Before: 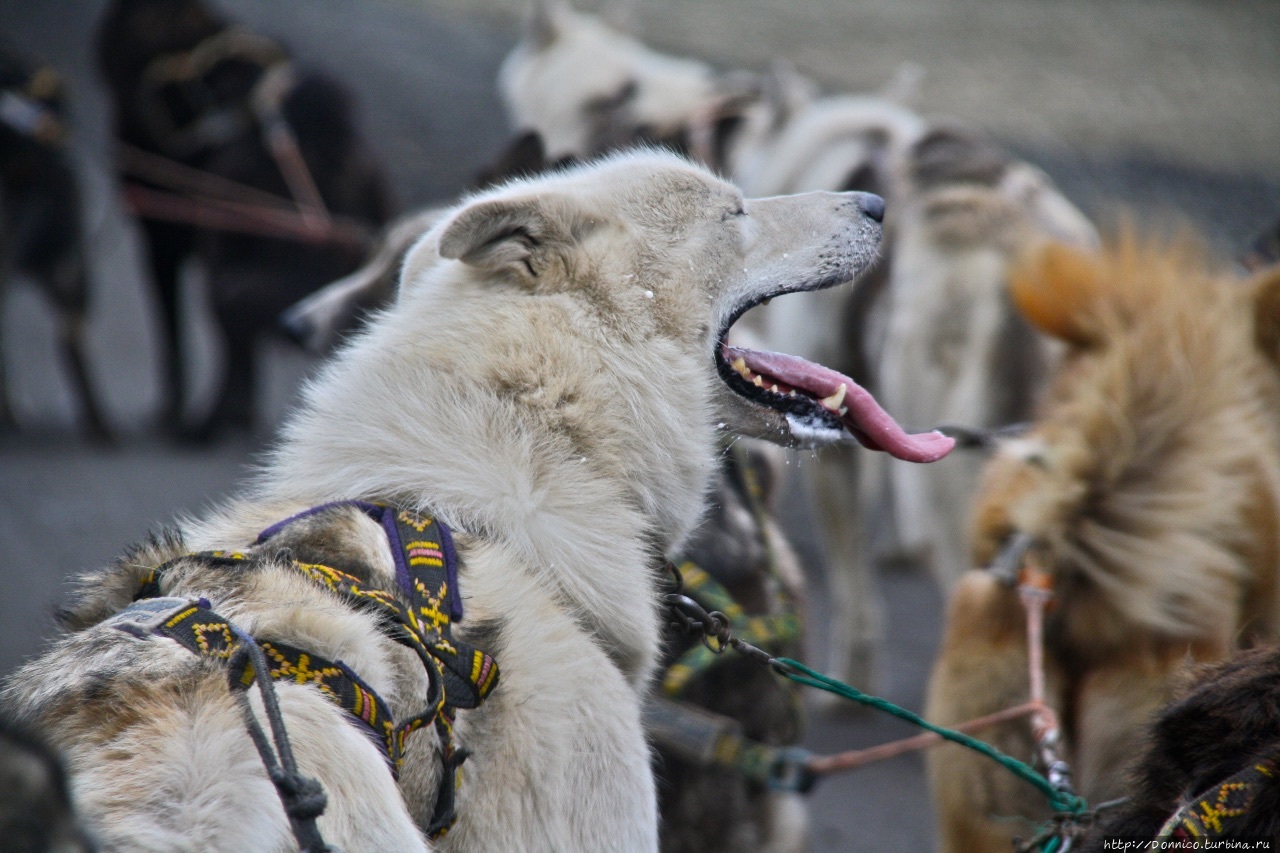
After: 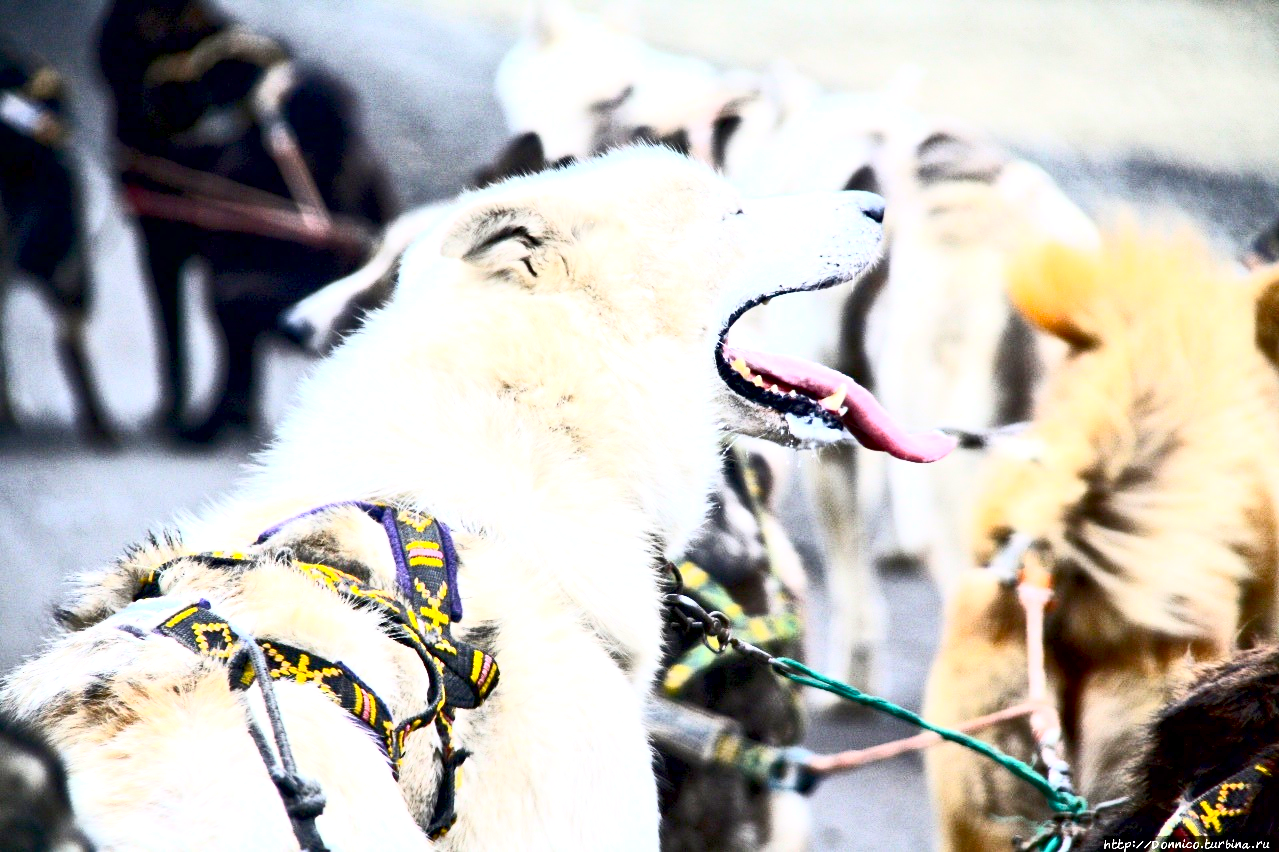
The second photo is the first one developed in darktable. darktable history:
crop: left 0.015%
contrast brightness saturation: contrast 0.616, brightness 0.353, saturation 0.145
exposure: black level correction 0.009, exposure 1.424 EV, compensate exposure bias true, compensate highlight preservation false
